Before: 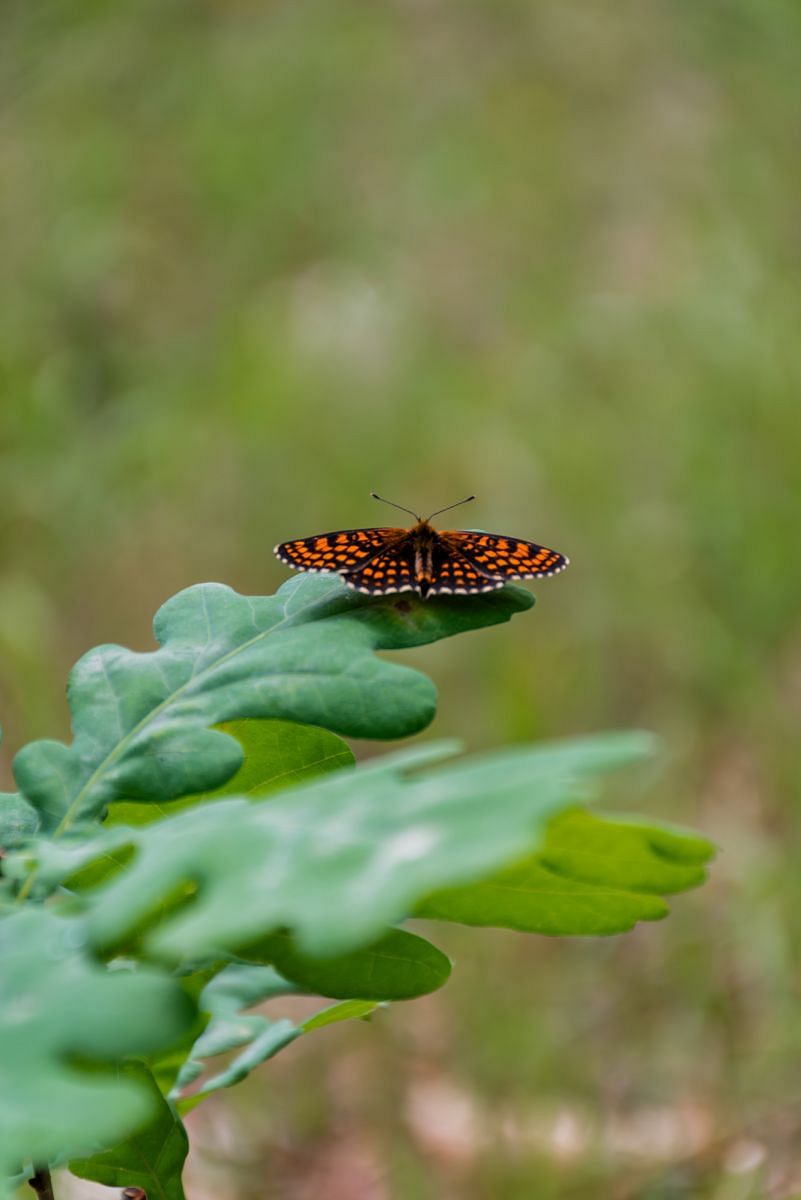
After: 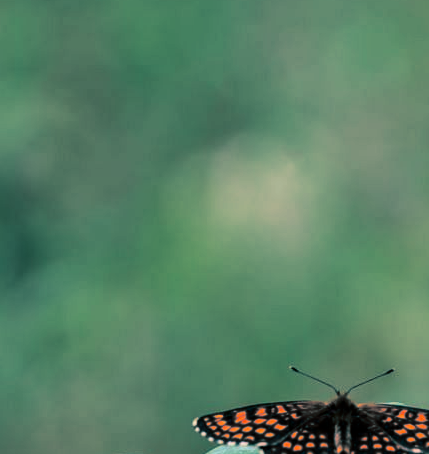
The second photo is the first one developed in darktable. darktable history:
crop: left 10.121%, top 10.631%, right 36.218%, bottom 51.526%
split-toning: shadows › hue 186.43°, highlights › hue 49.29°, compress 30.29%
tone curve: curves: ch0 [(0, 0) (0.059, 0.027) (0.178, 0.105) (0.292, 0.233) (0.485, 0.472) (0.837, 0.887) (1, 0.983)]; ch1 [(0, 0) (0.23, 0.166) (0.34, 0.298) (0.371, 0.334) (0.435, 0.413) (0.477, 0.469) (0.499, 0.498) (0.534, 0.551) (0.56, 0.585) (0.754, 0.801) (1, 1)]; ch2 [(0, 0) (0.431, 0.414) (0.498, 0.503) (0.524, 0.531) (0.568, 0.567) (0.6, 0.597) (0.65, 0.651) (0.752, 0.764) (1, 1)], color space Lab, independent channels, preserve colors none
